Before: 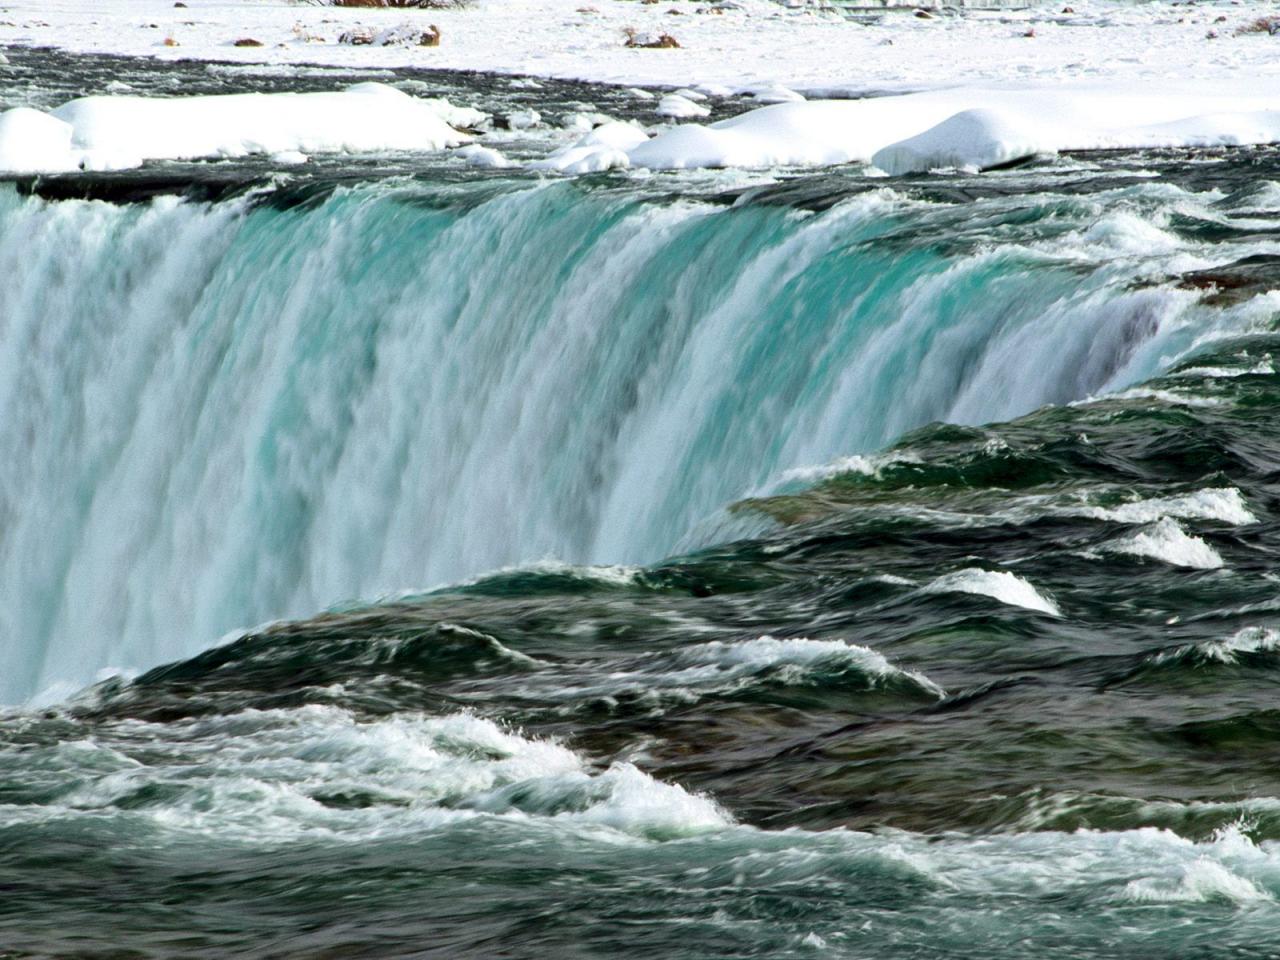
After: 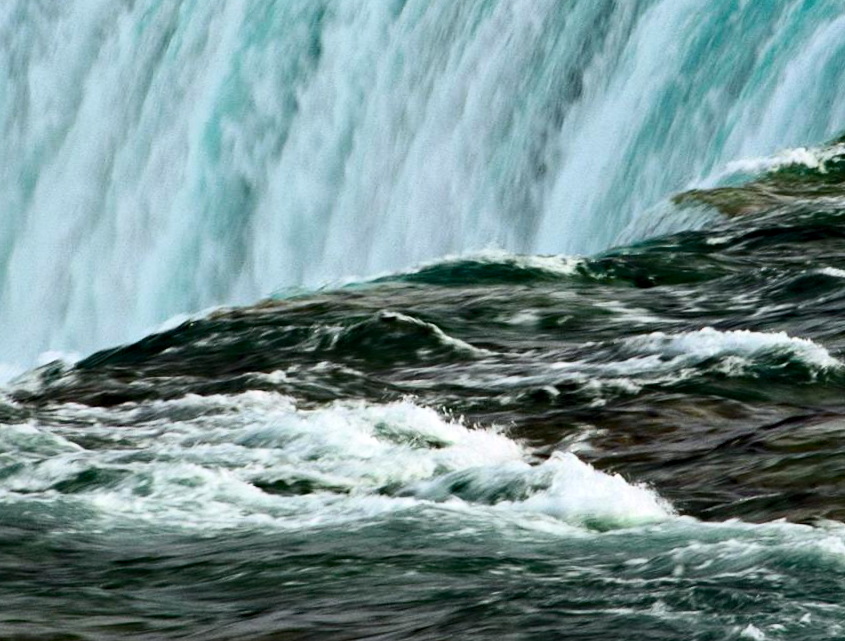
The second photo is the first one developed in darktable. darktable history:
contrast brightness saturation: contrast 0.242, brightness 0.09
haze removal: compatibility mode true, adaptive false
crop and rotate: angle -0.664°, left 3.676%, top 32.109%, right 29.226%
